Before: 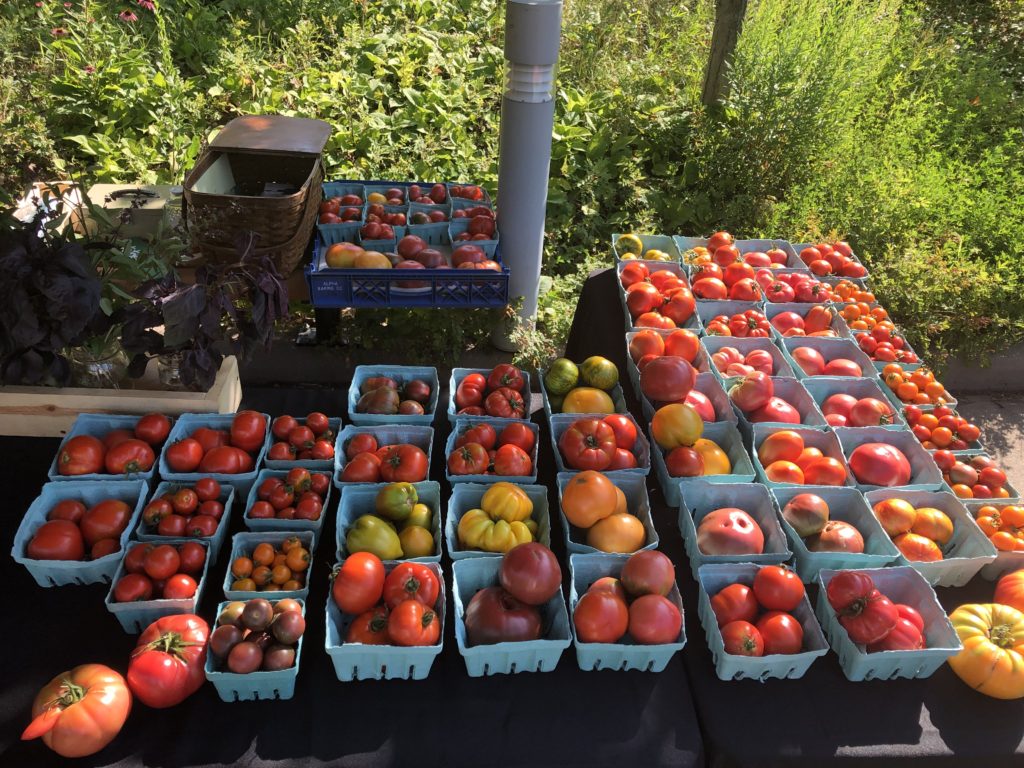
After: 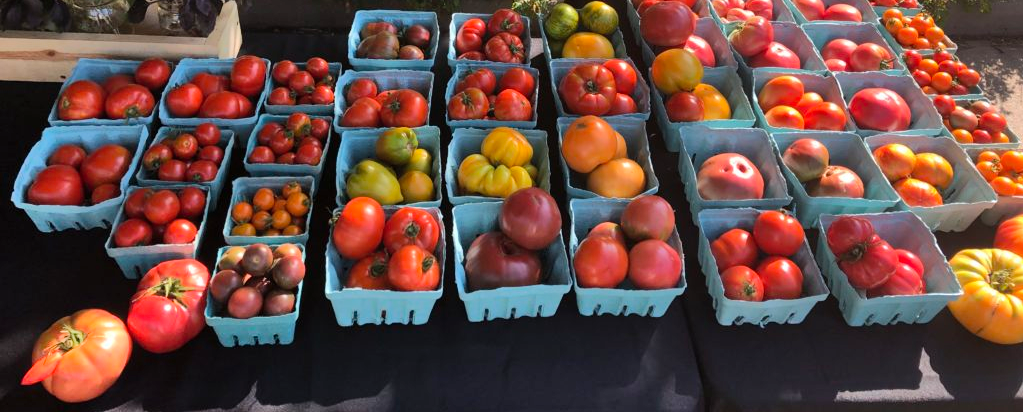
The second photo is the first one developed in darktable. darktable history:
crop and rotate: top 46.237%
shadows and highlights: white point adjustment 0.05, highlights color adjustment 55.9%, soften with gaussian
